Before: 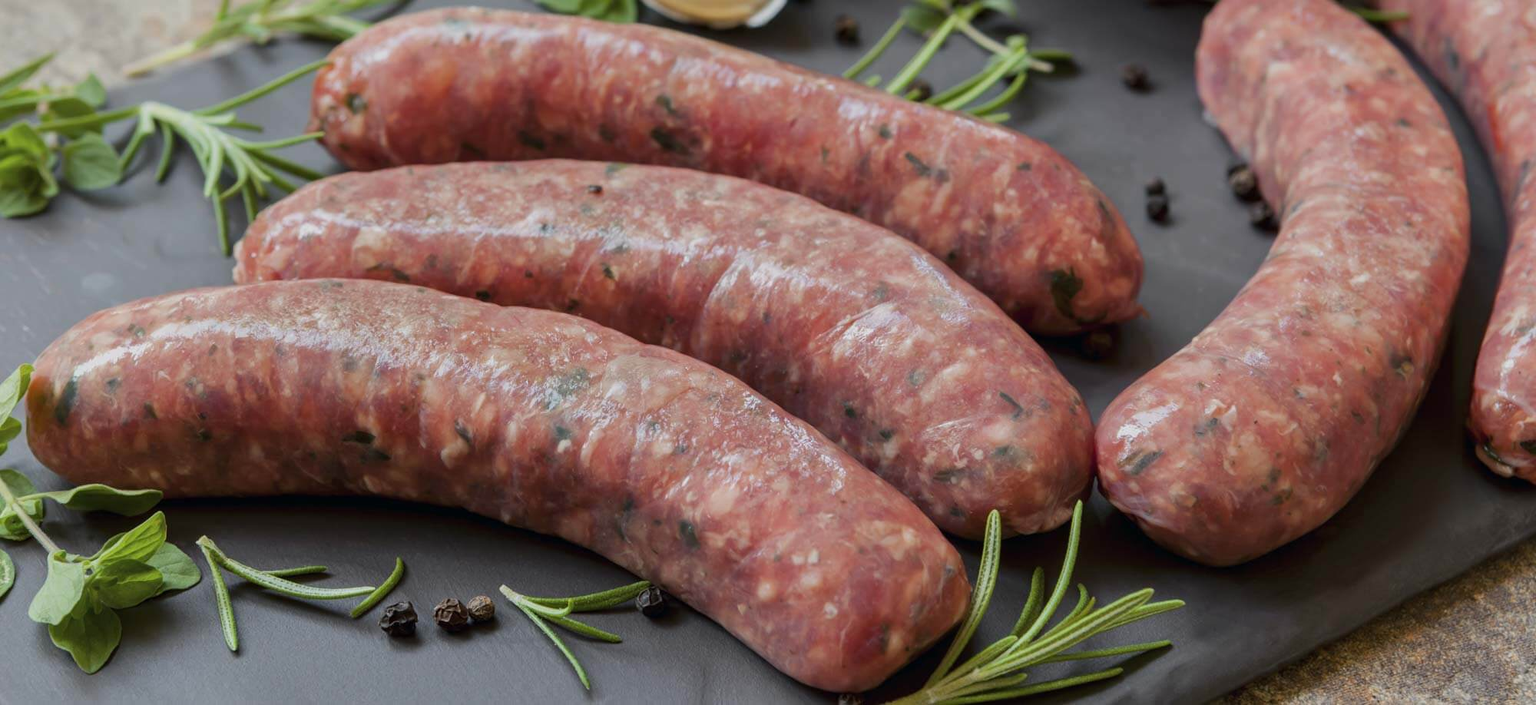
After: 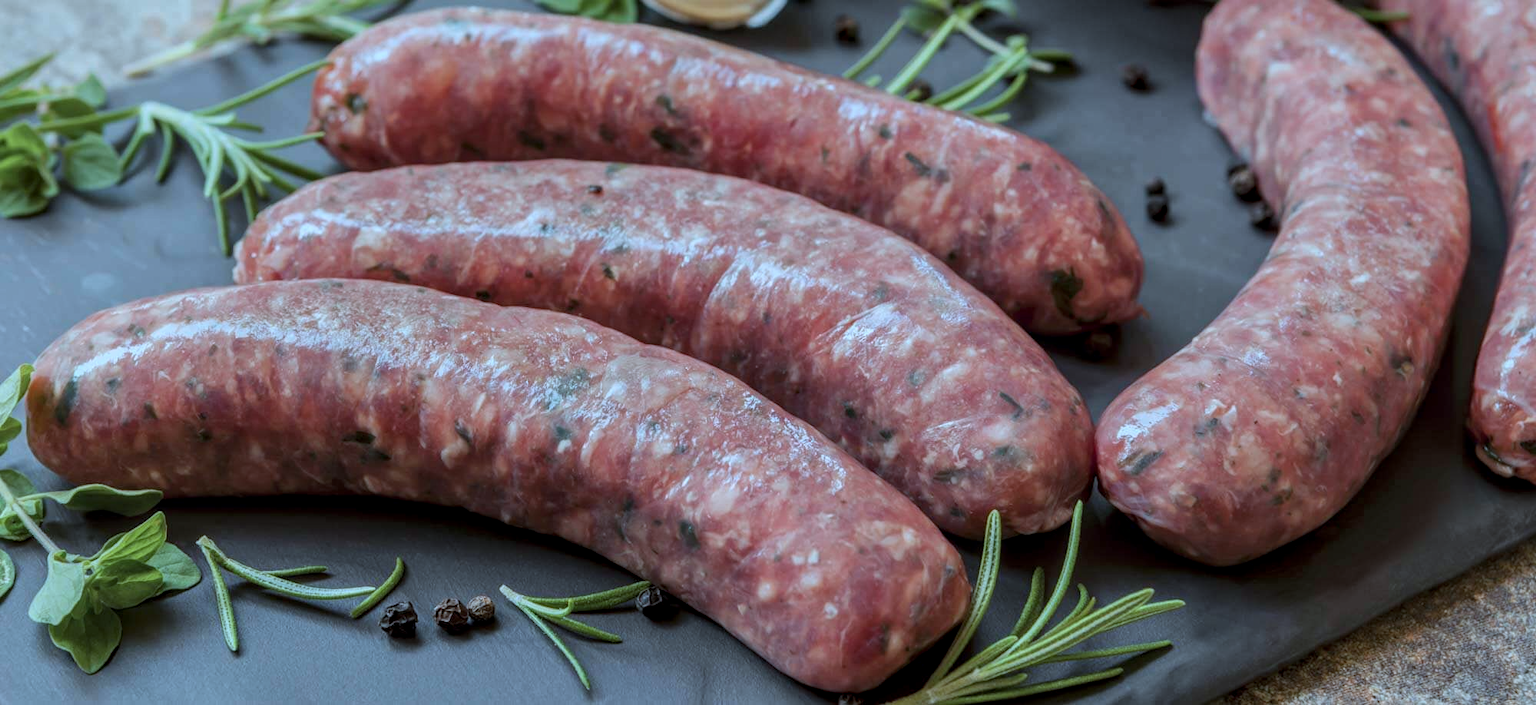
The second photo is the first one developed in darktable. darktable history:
shadows and highlights: radius 93.07, shadows -14.46, white point adjustment 0.23, highlights 31.48, compress 48.23%, highlights color adjustment 52.79%, soften with gaussian
local contrast: highlights 0%, shadows 0%, detail 133%
color correction: highlights a* -9.35, highlights b* -23.15
